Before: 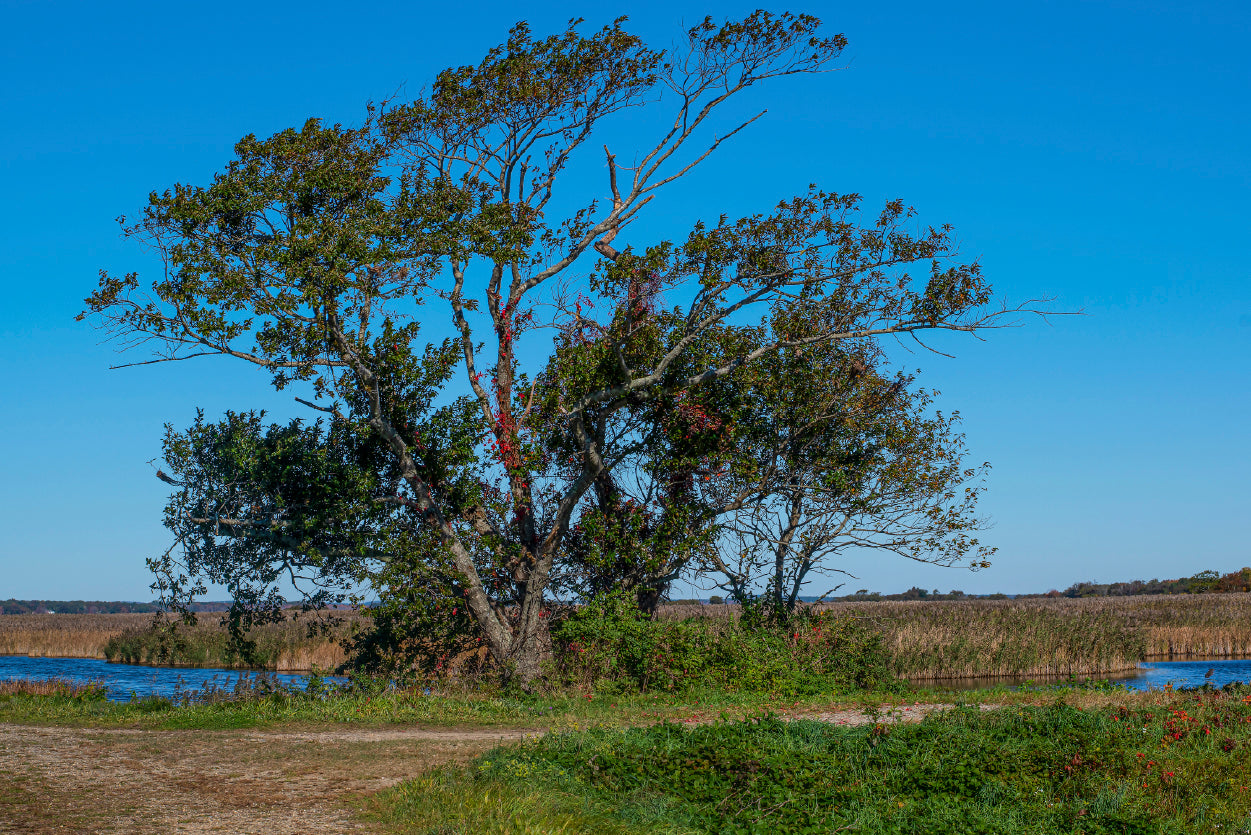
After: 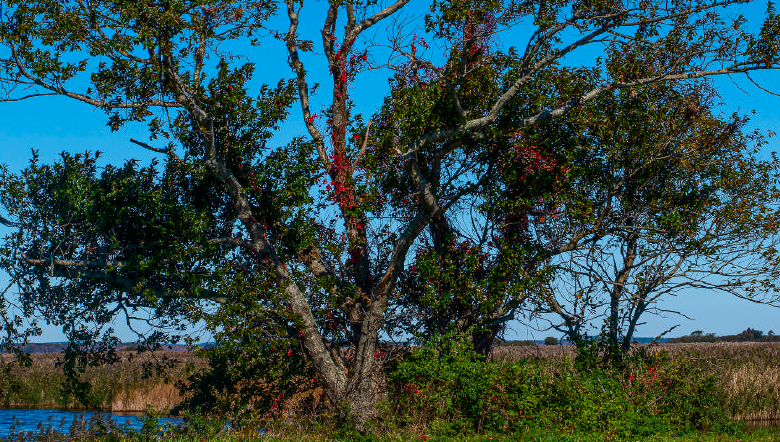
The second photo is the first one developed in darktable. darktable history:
crop: left 13.196%, top 31.019%, right 24.434%, bottom 16%
contrast brightness saturation: contrast 0.133, brightness -0.051, saturation 0.164
